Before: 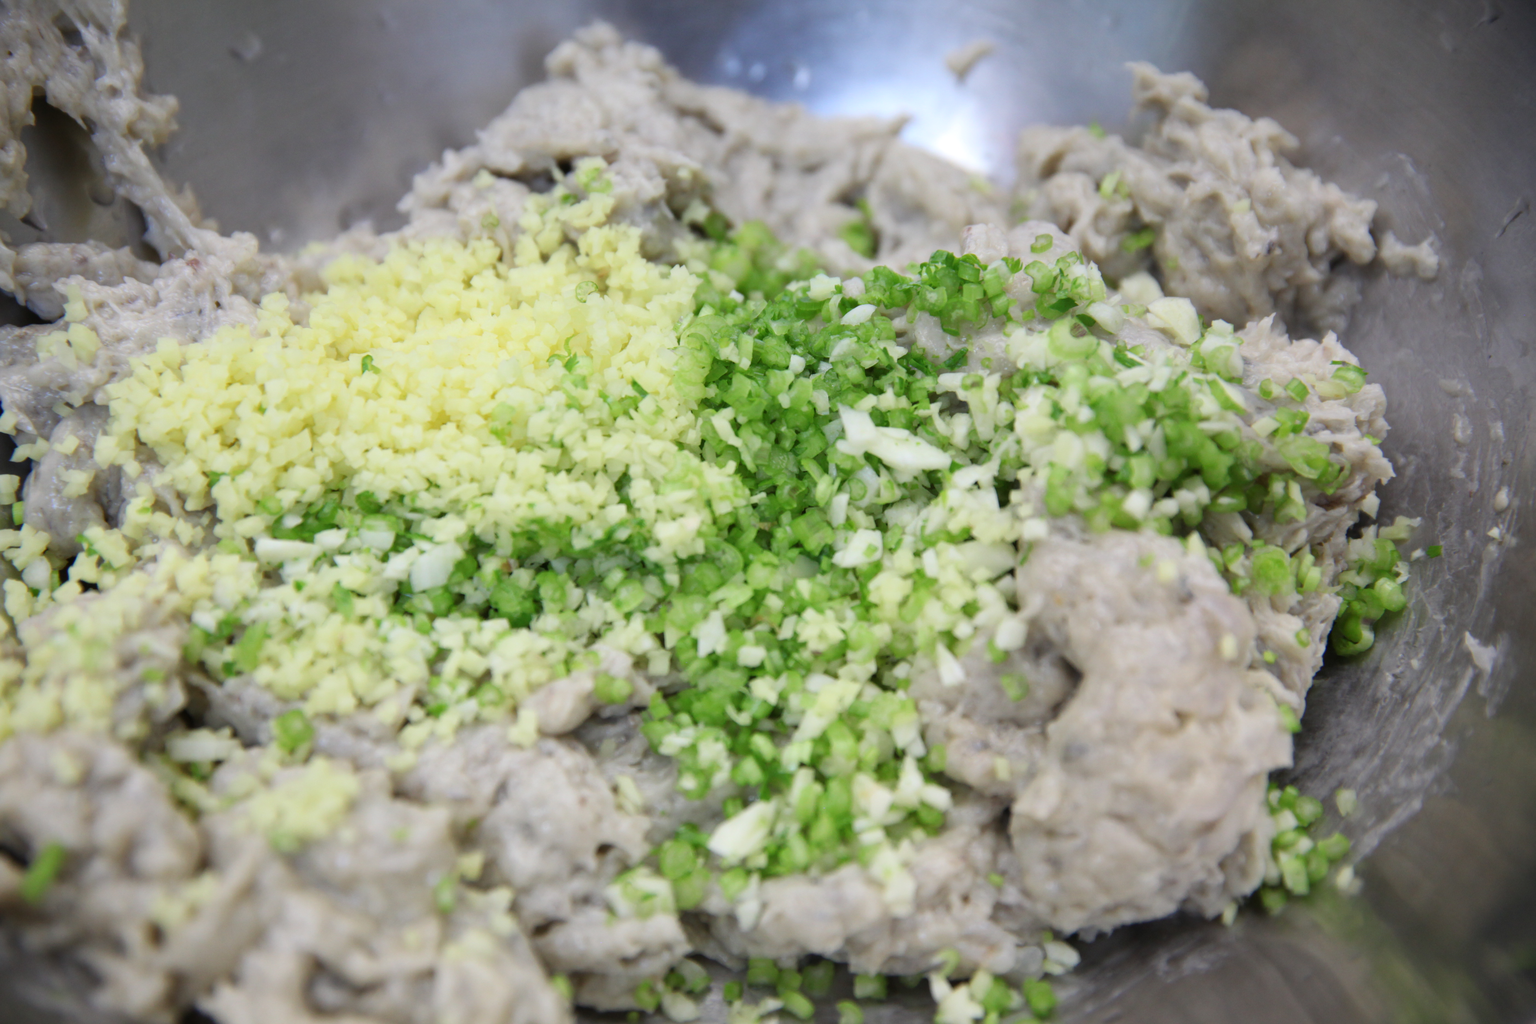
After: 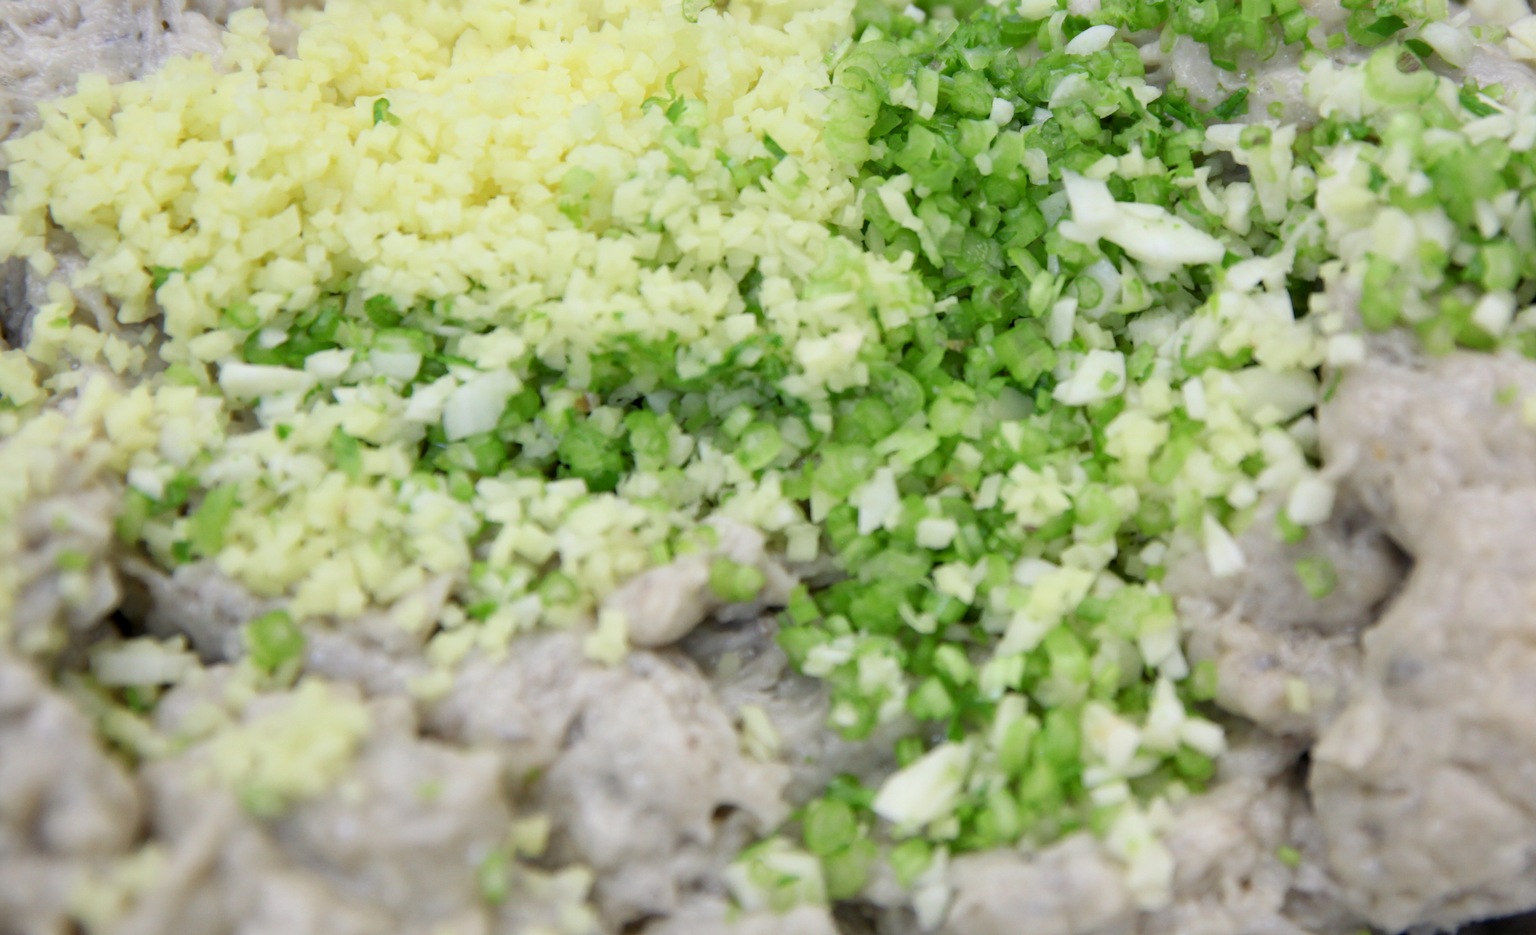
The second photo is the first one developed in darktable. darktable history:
exposure: black level correction 0.005, exposure 0.015 EV, compensate exposure bias true, compensate highlight preservation false
crop: left 6.732%, top 28.052%, right 24.009%, bottom 8.654%
